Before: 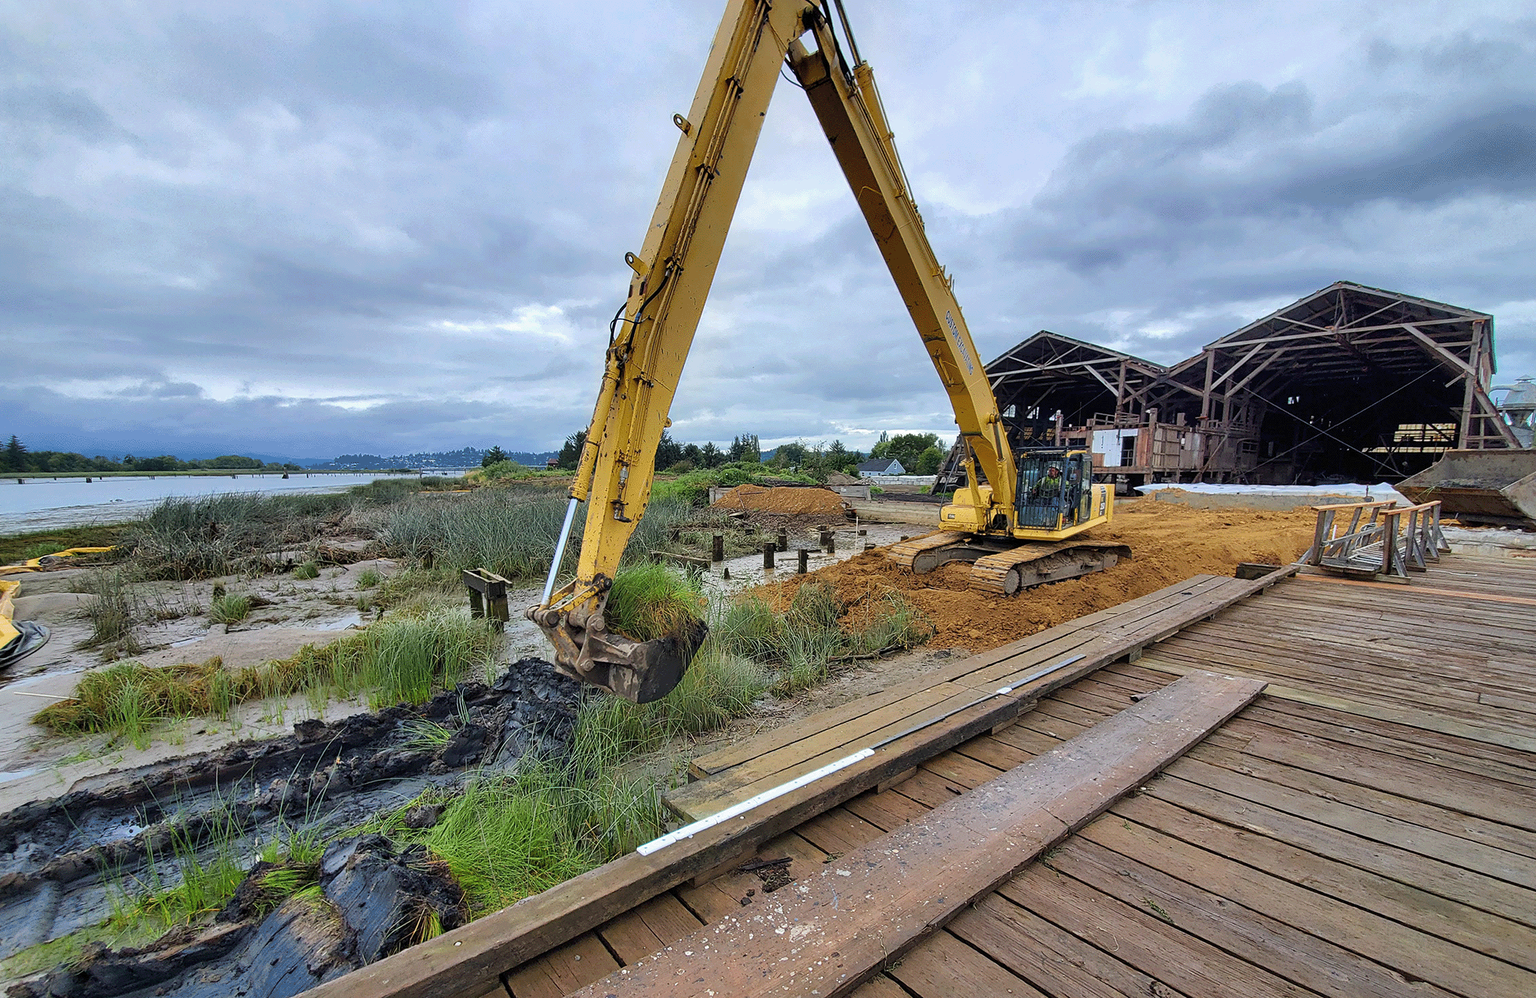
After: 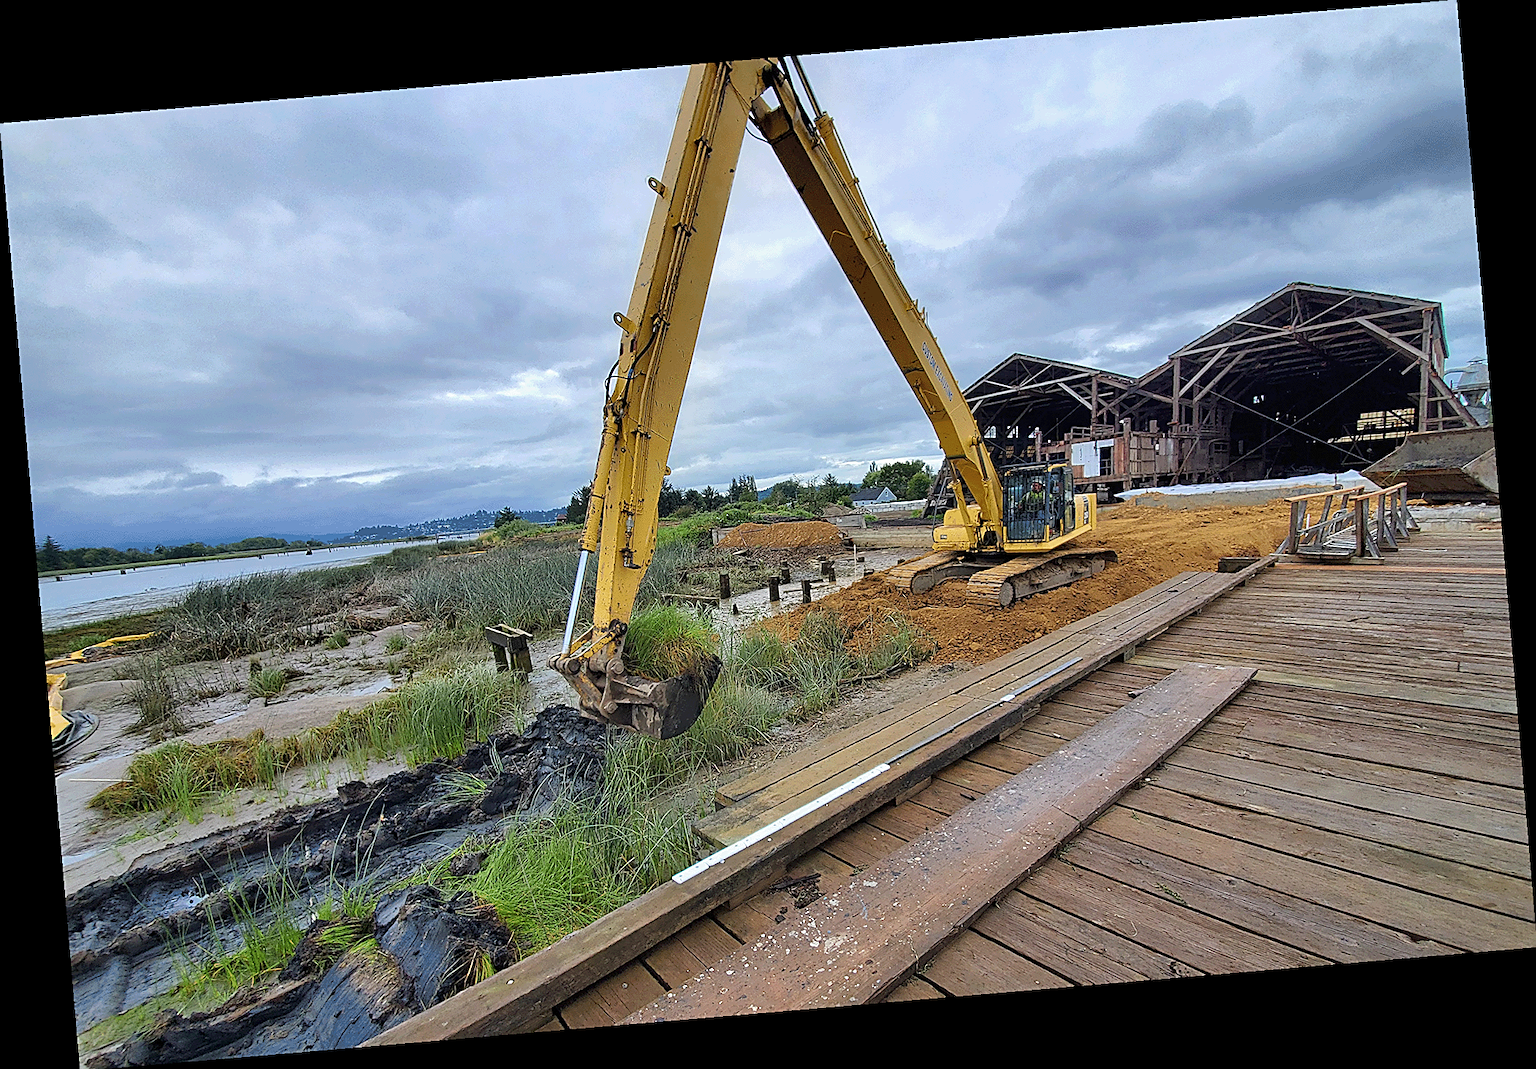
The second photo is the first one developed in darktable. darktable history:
color balance: on, module defaults
rotate and perspective: rotation -4.86°, automatic cropping off
sharpen: amount 0.575
